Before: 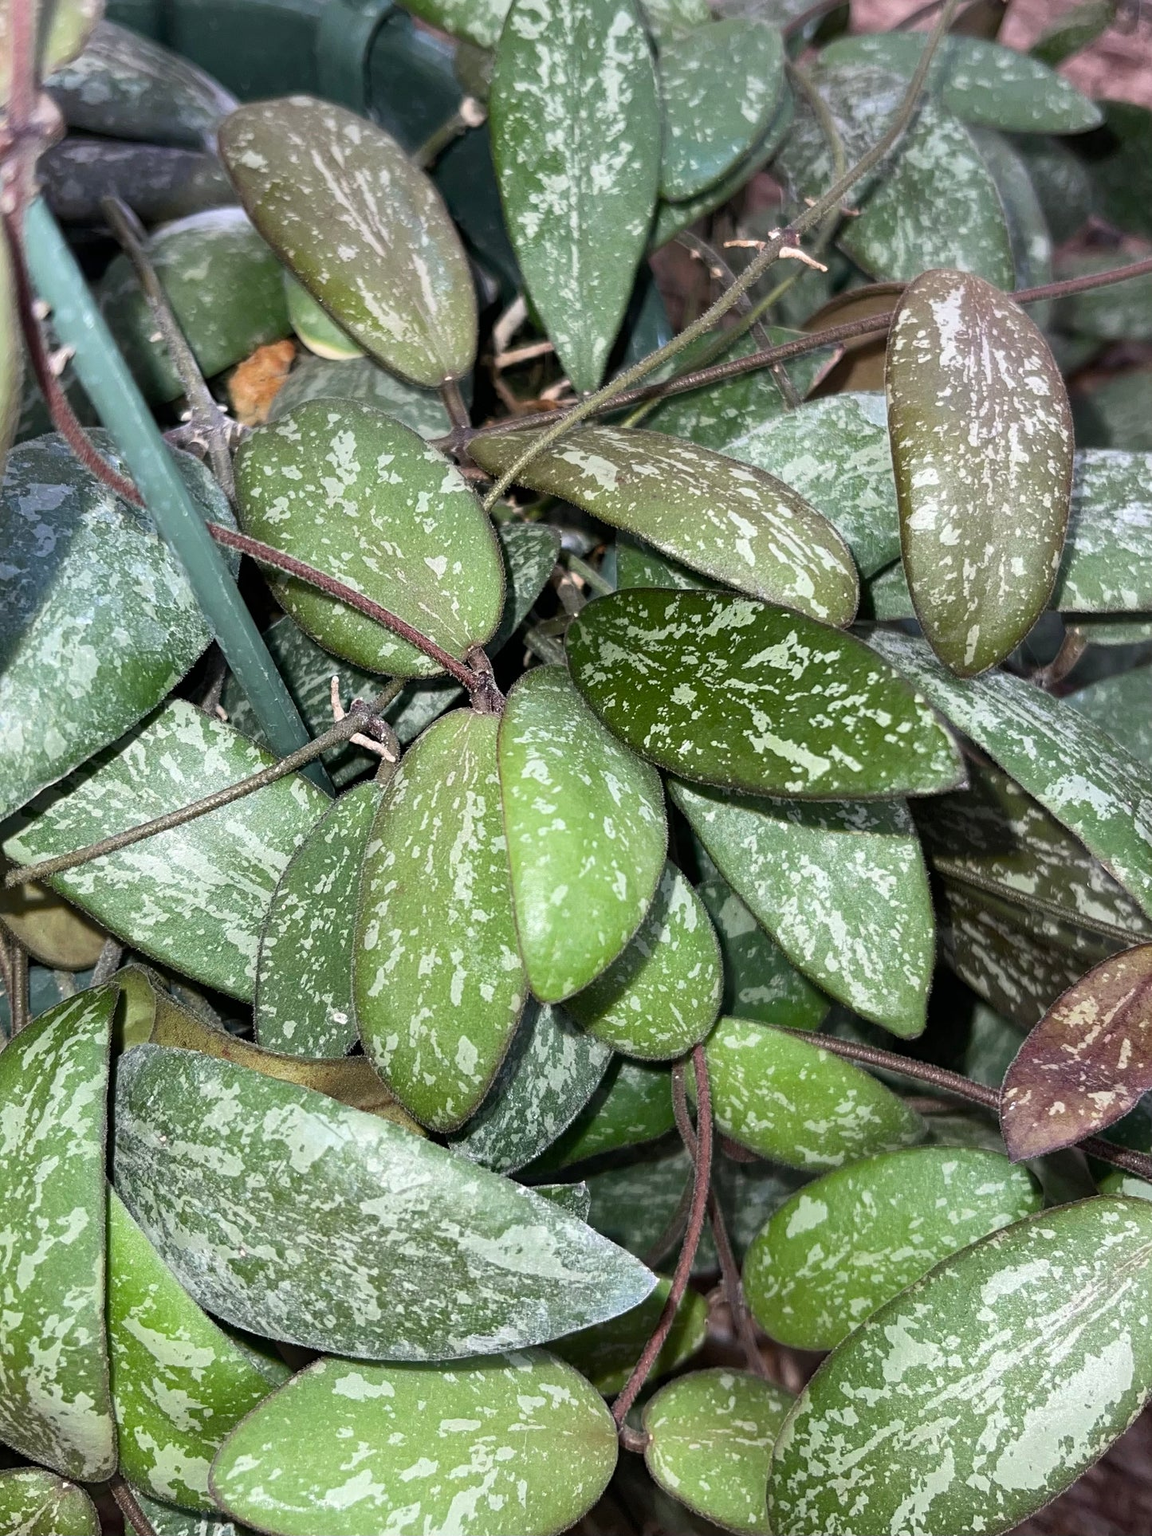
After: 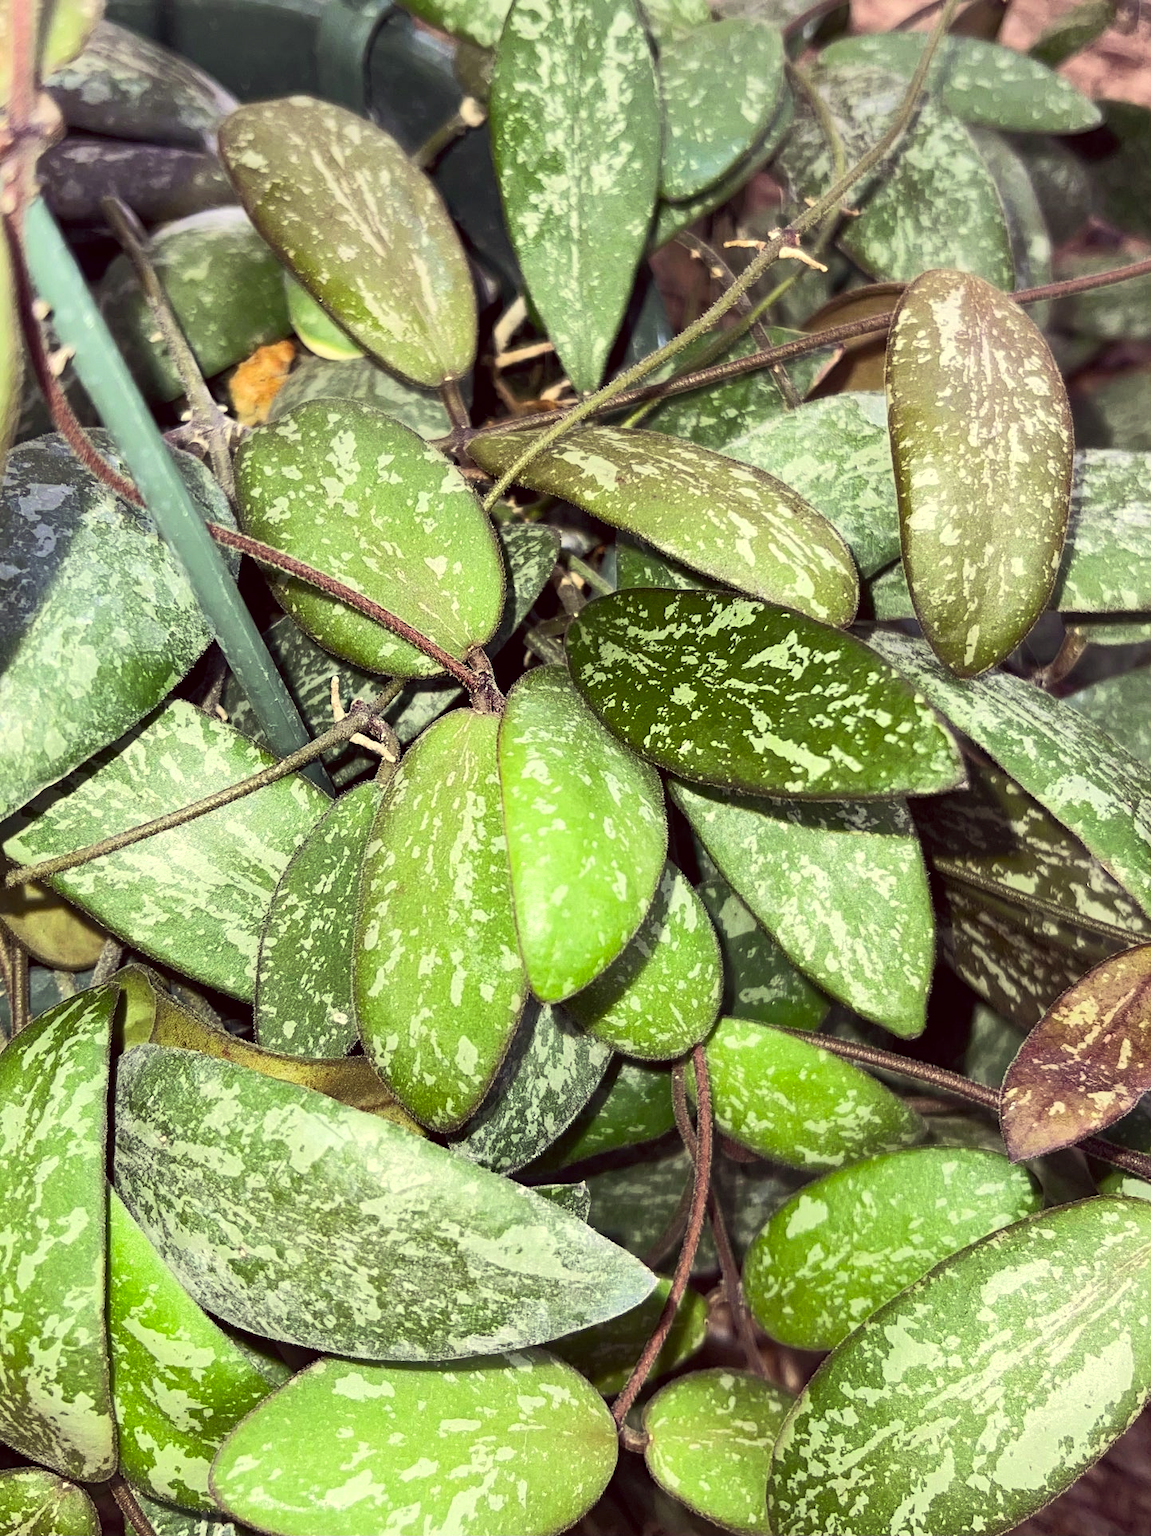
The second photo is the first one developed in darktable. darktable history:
tone equalizer: -8 EV 0.013 EV, -7 EV -0.015 EV, -6 EV 0.043 EV, -5 EV 0.029 EV, -4 EV 0.258 EV, -3 EV 0.645 EV, -2 EV 0.567 EV, -1 EV 0.174 EV, +0 EV 0.054 EV, edges refinement/feathering 500, mask exposure compensation -1.57 EV, preserve details no
shadows and highlights: shadows 25.24, highlights -26.45
color correction: highlights a* -0.441, highlights b* 39.65, shadows a* 9.65, shadows b* -0.507
color calibration: x 0.382, y 0.391, temperature 4089.85 K, saturation algorithm version 1 (2020)
